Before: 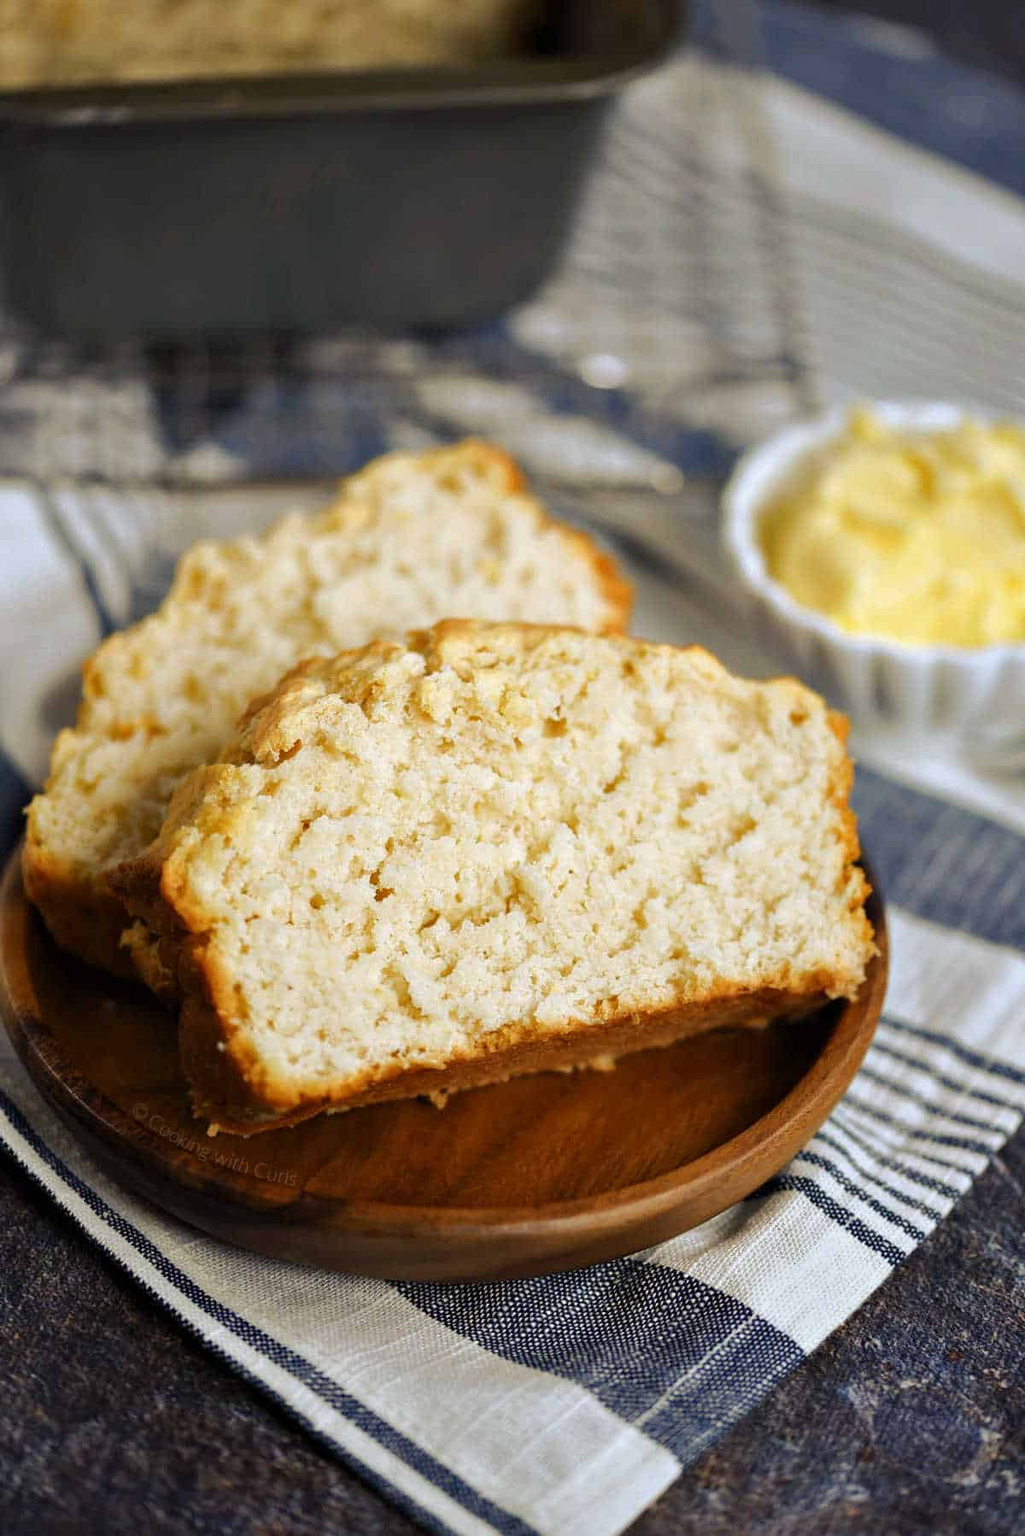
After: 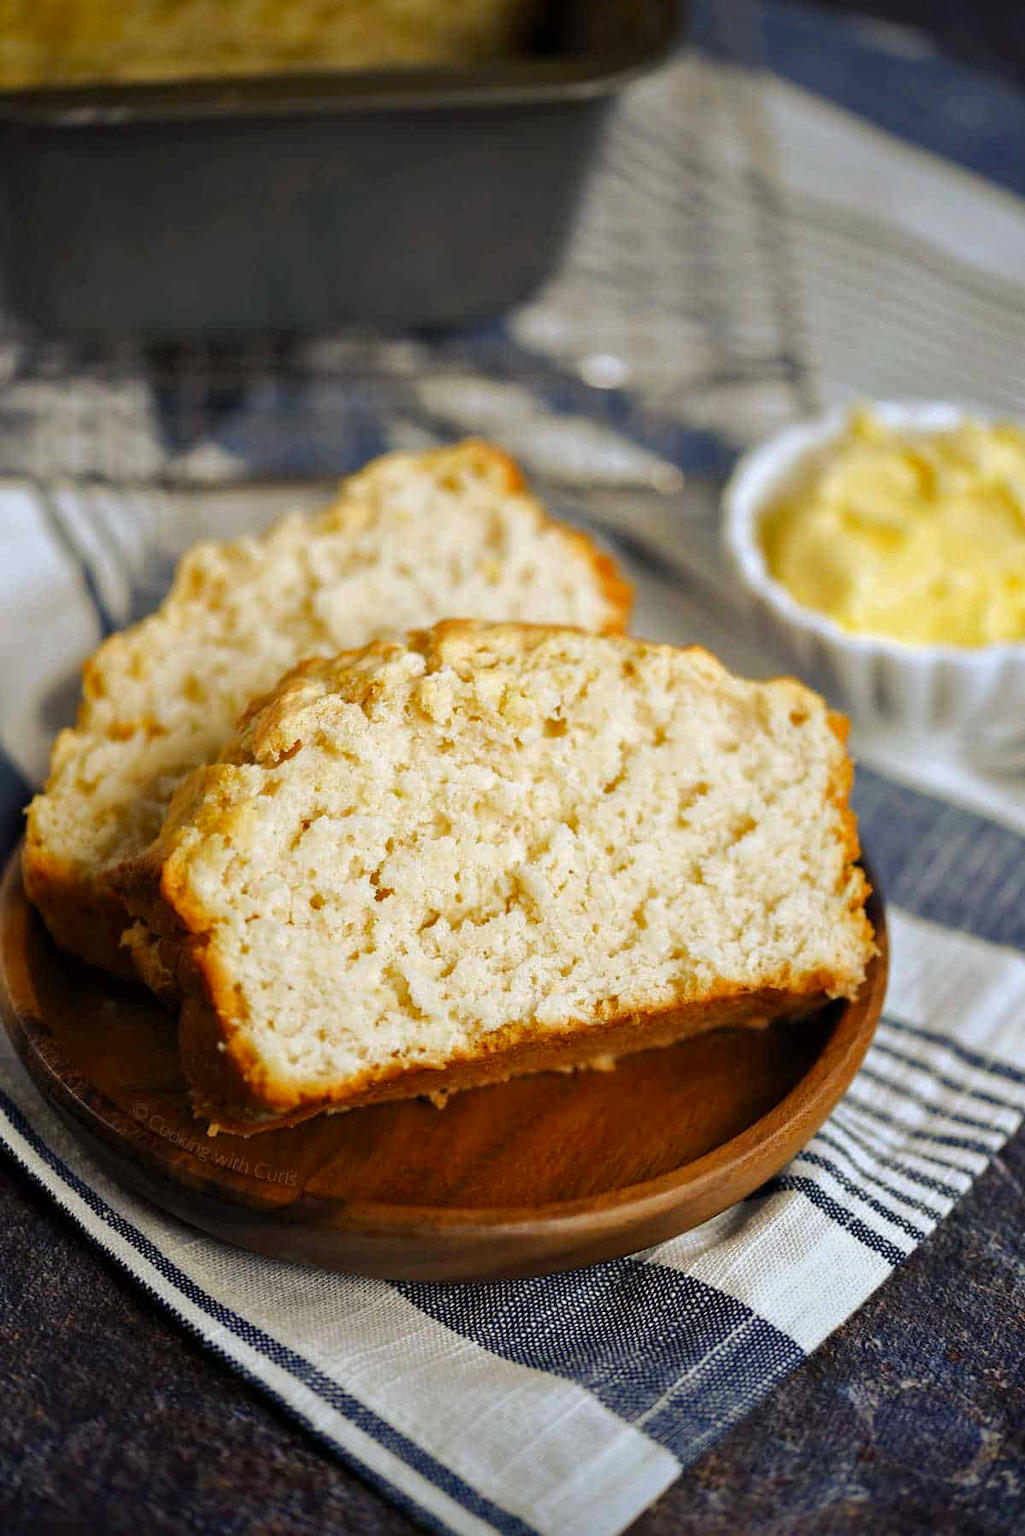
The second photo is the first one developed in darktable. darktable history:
vignetting: fall-off start 88.53%, fall-off radius 44.2%, saturation 0.376, width/height ratio 1.161
vibrance: vibrance 60%
